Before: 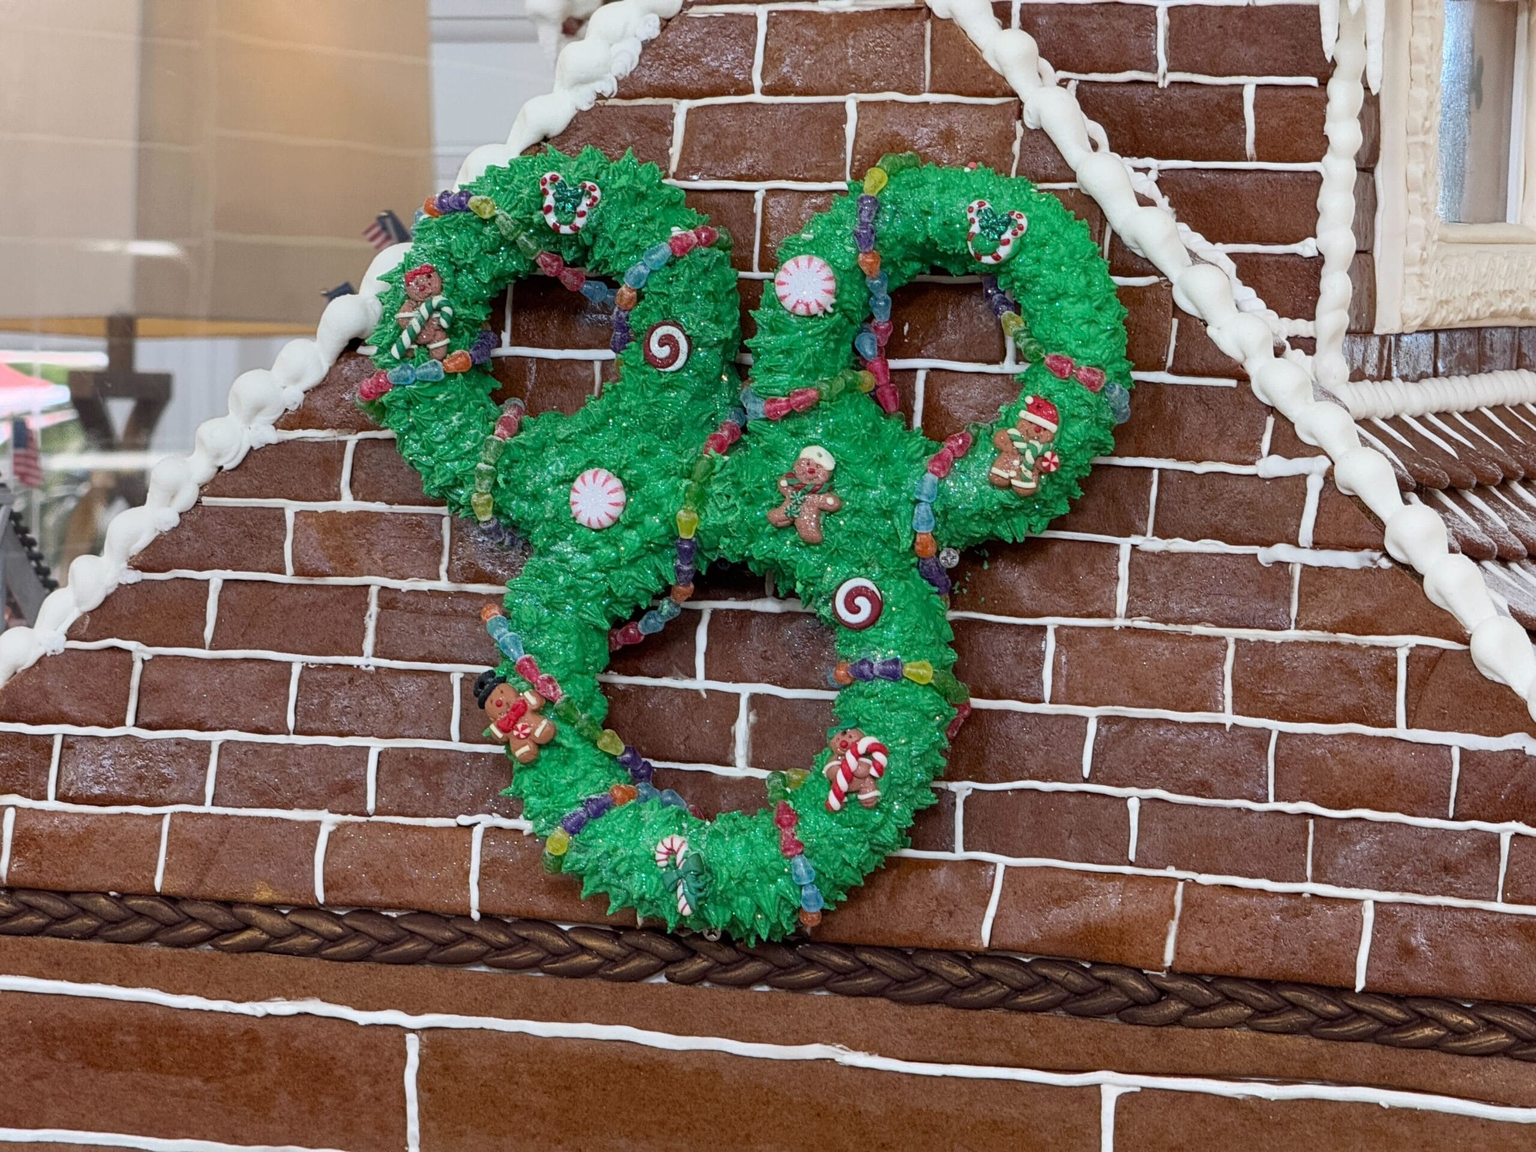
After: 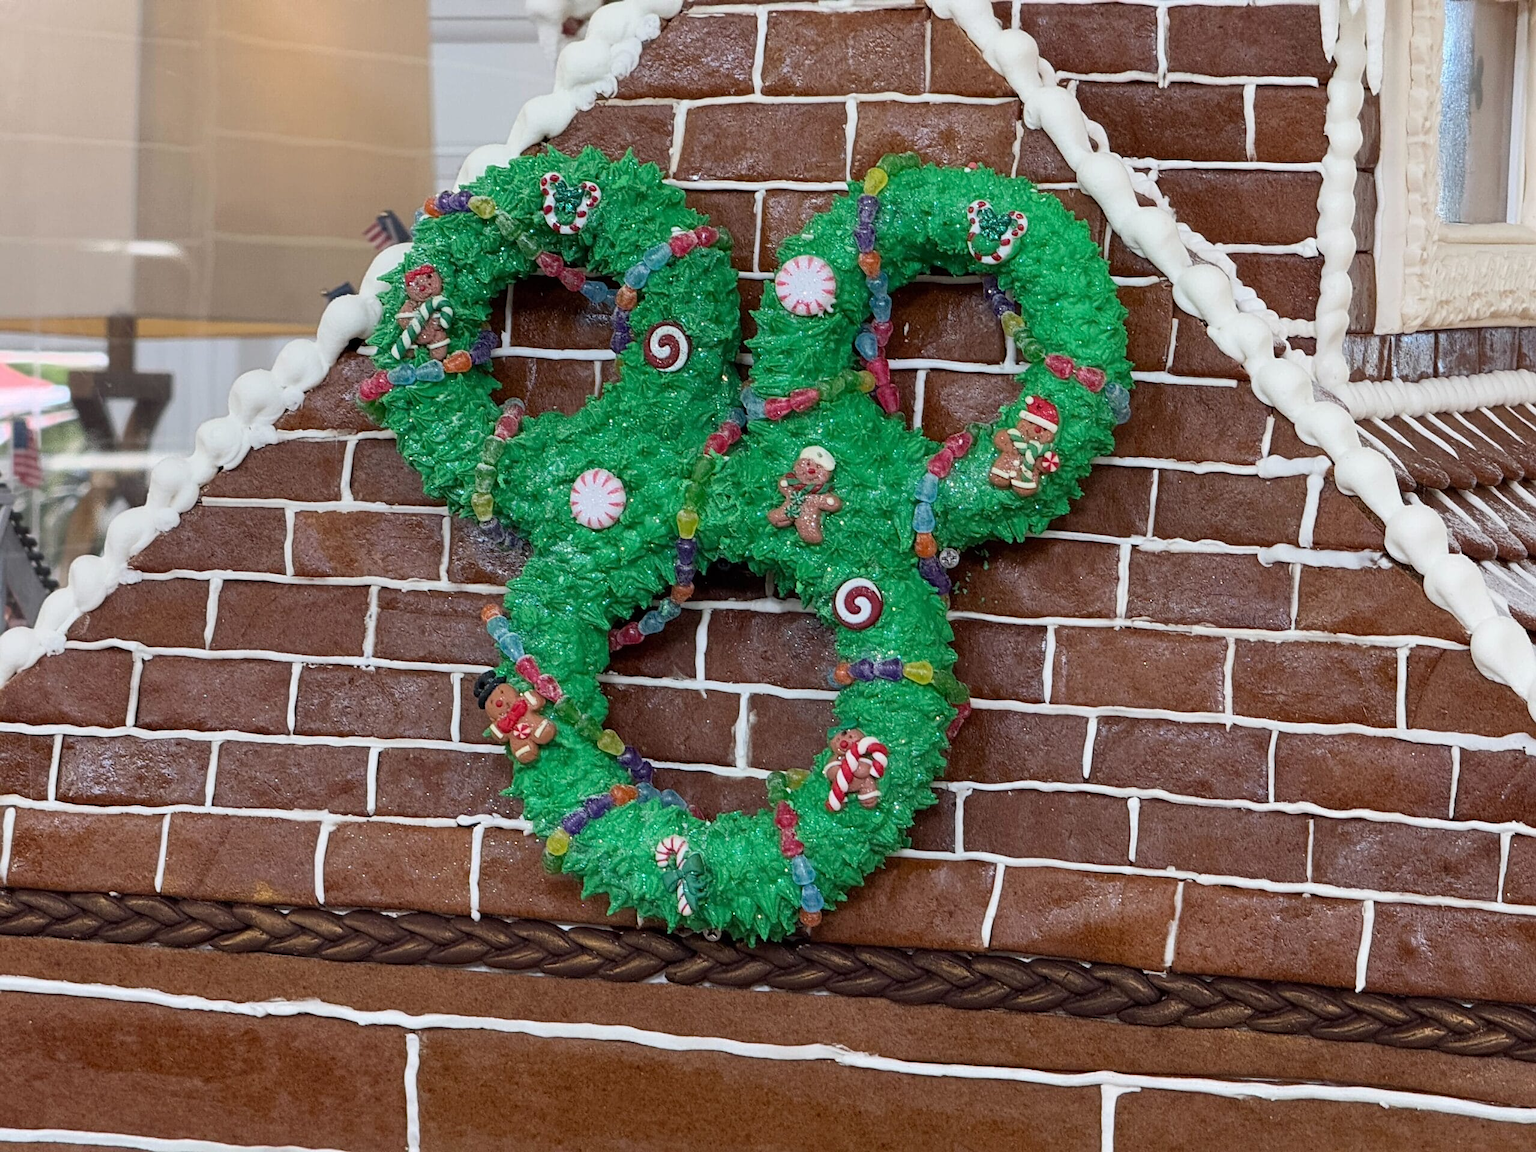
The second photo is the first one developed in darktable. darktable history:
sharpen: radius 1.036, threshold 1.081
